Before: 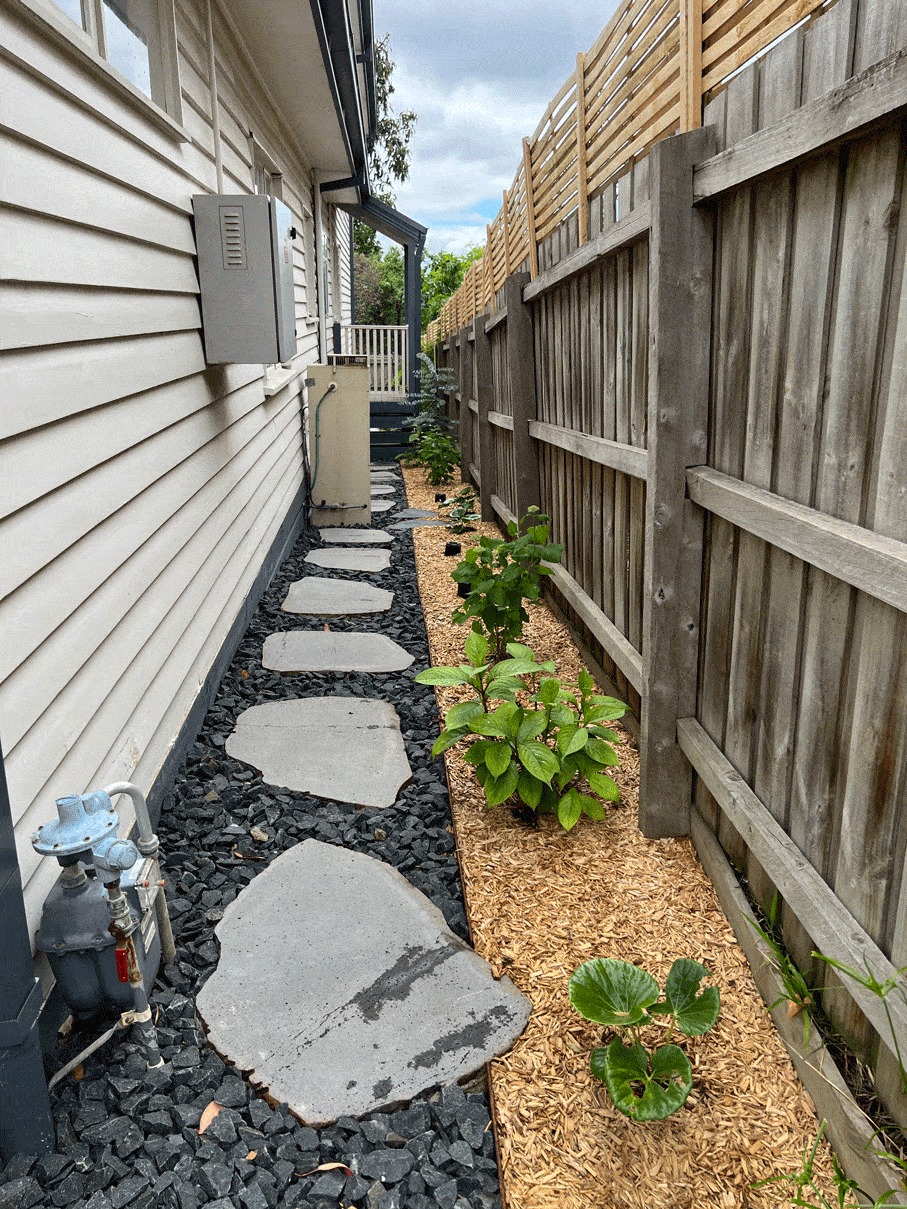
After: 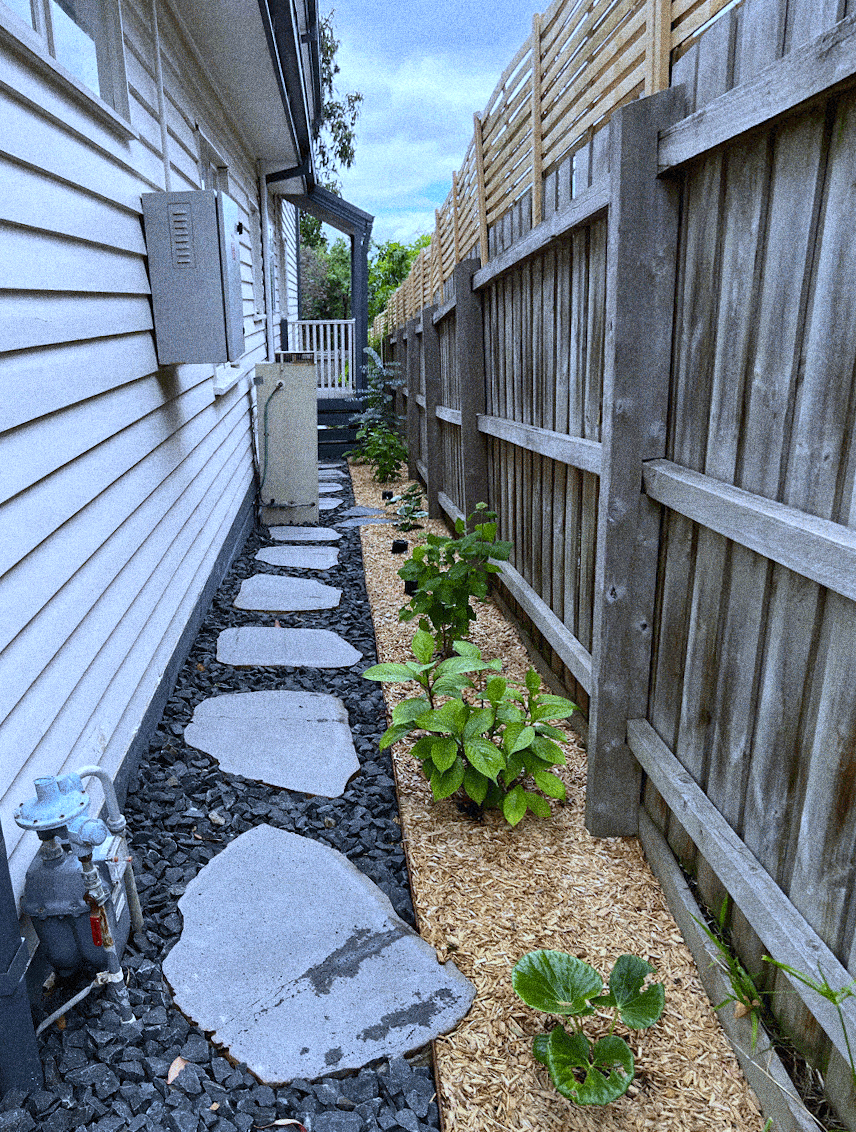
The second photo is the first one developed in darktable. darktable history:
white balance: red 0.871, blue 1.249
rotate and perspective: rotation 0.062°, lens shift (vertical) 0.115, lens shift (horizontal) -0.133, crop left 0.047, crop right 0.94, crop top 0.061, crop bottom 0.94
grain: coarseness 14.49 ISO, strength 48.04%, mid-tones bias 35%
